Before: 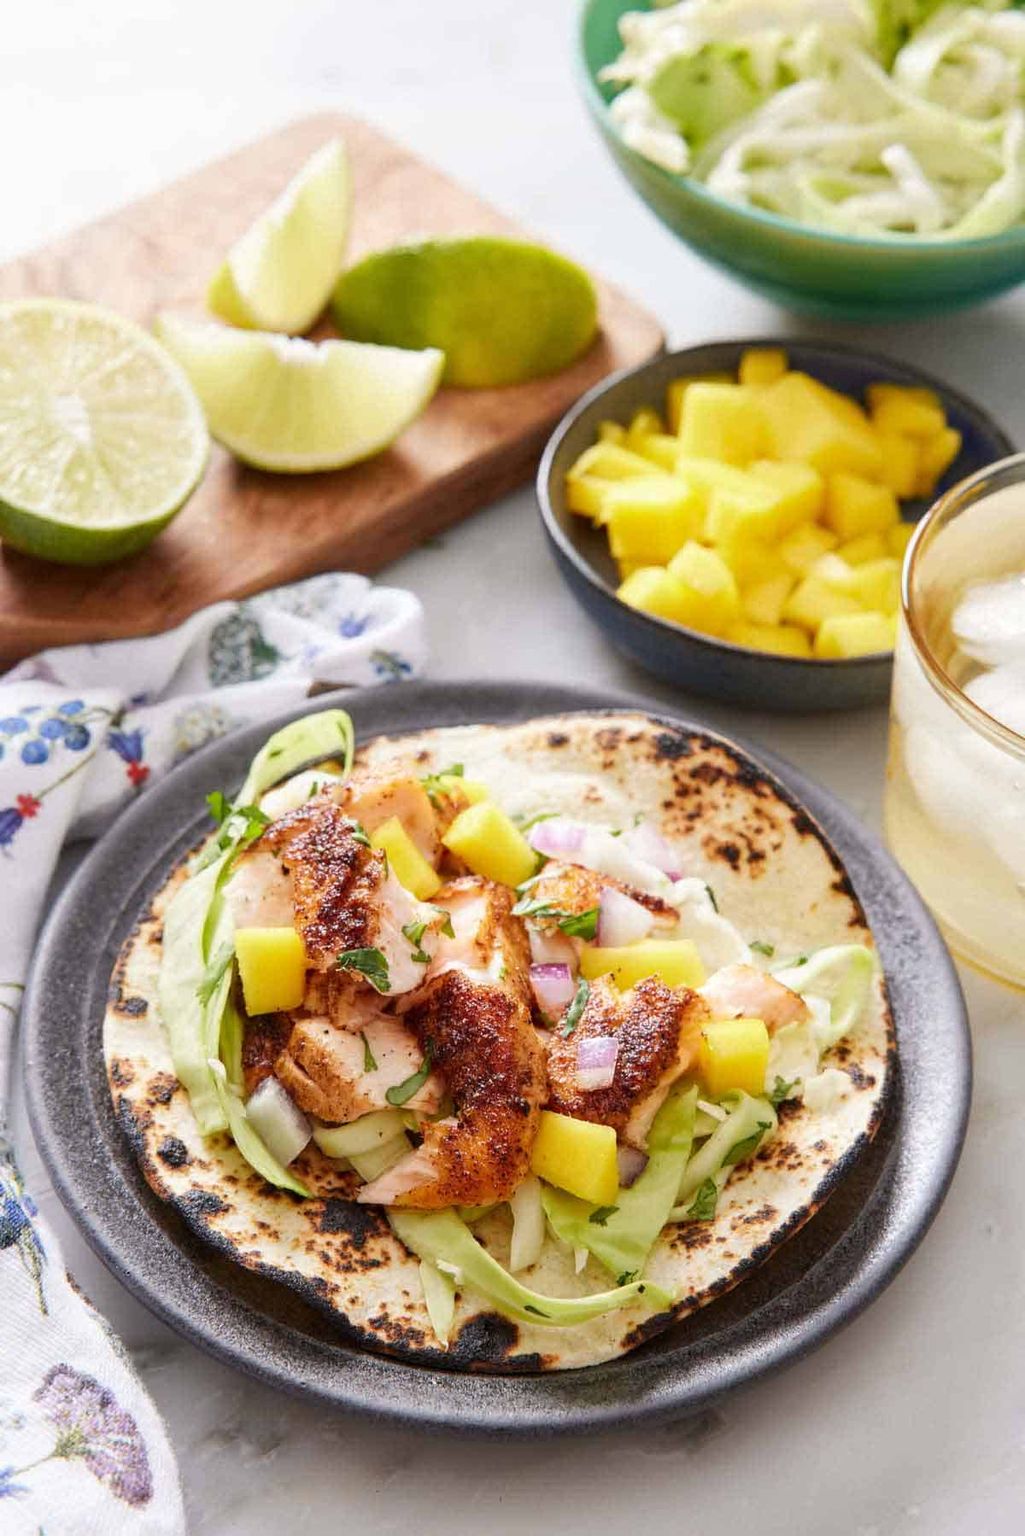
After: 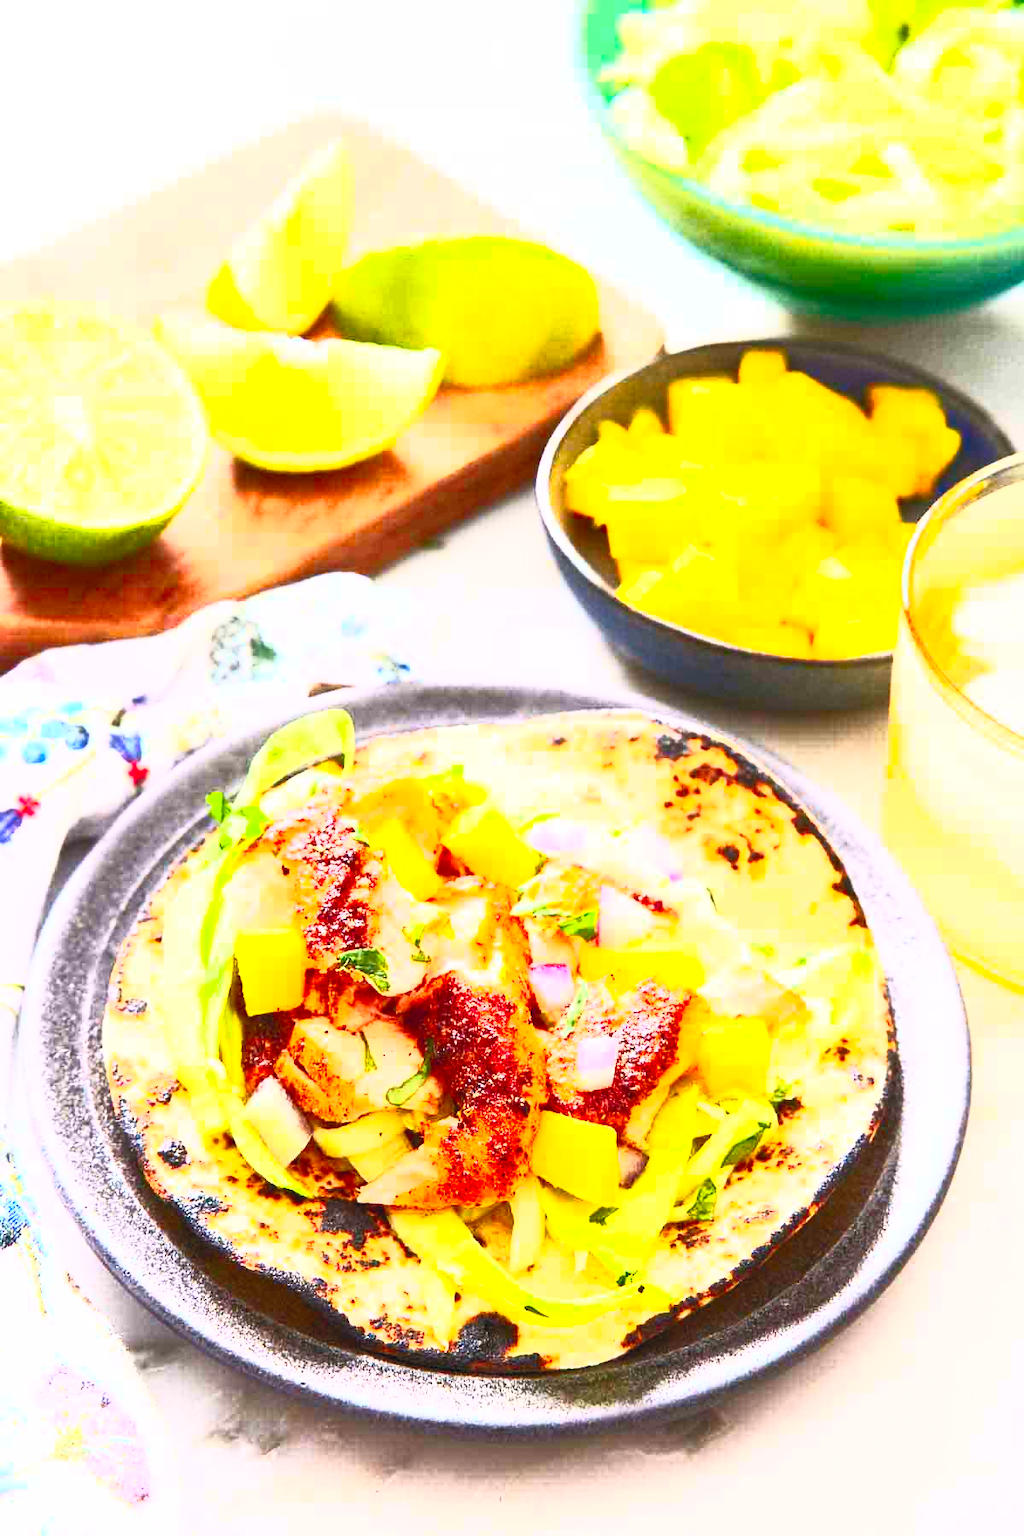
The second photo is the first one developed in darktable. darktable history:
contrast brightness saturation: contrast 1, brightness 1, saturation 1
exposure: exposure 0.4 EV, compensate highlight preservation false
